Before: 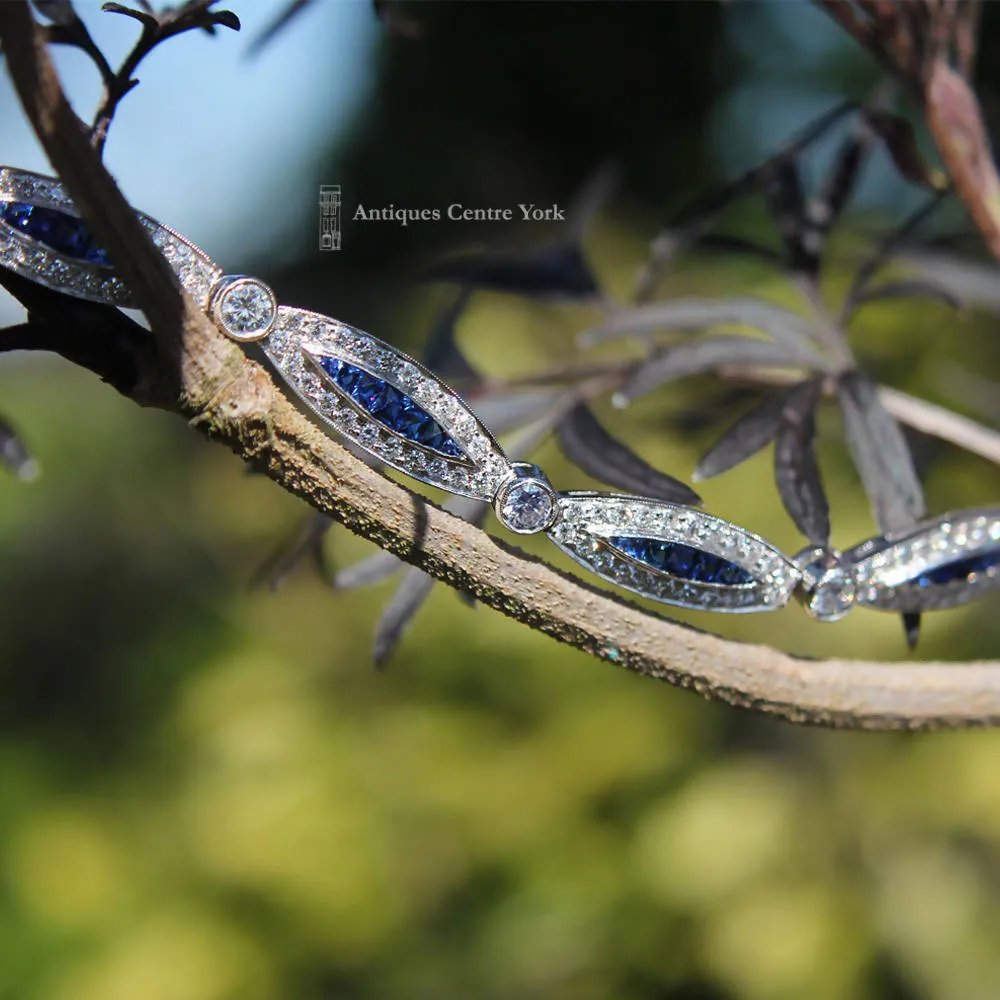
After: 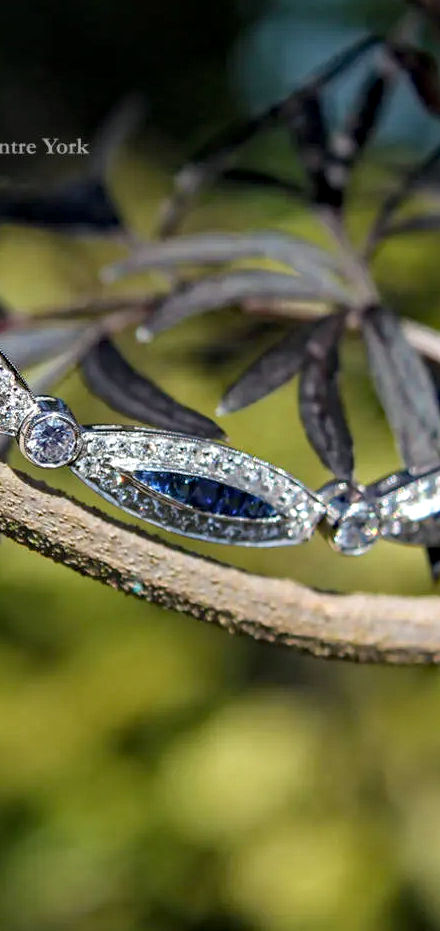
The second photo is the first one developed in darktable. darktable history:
crop: left 47.628%, top 6.643%, right 7.874%
local contrast: on, module defaults
haze removal: strength 0.29, distance 0.25, compatibility mode true, adaptive false
